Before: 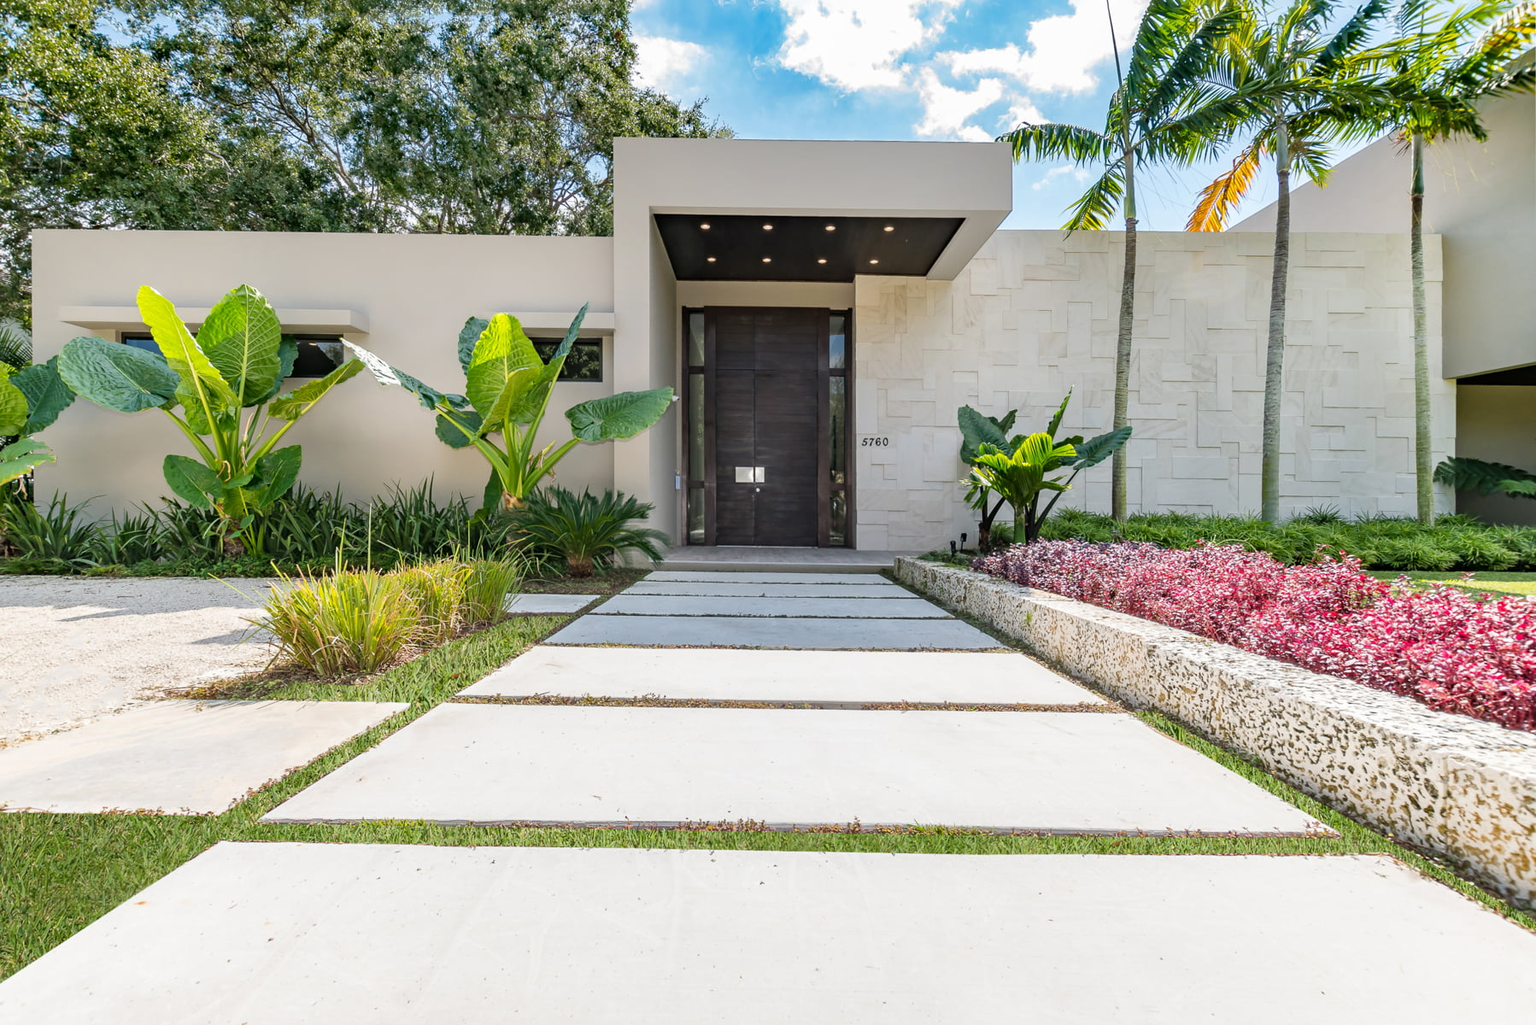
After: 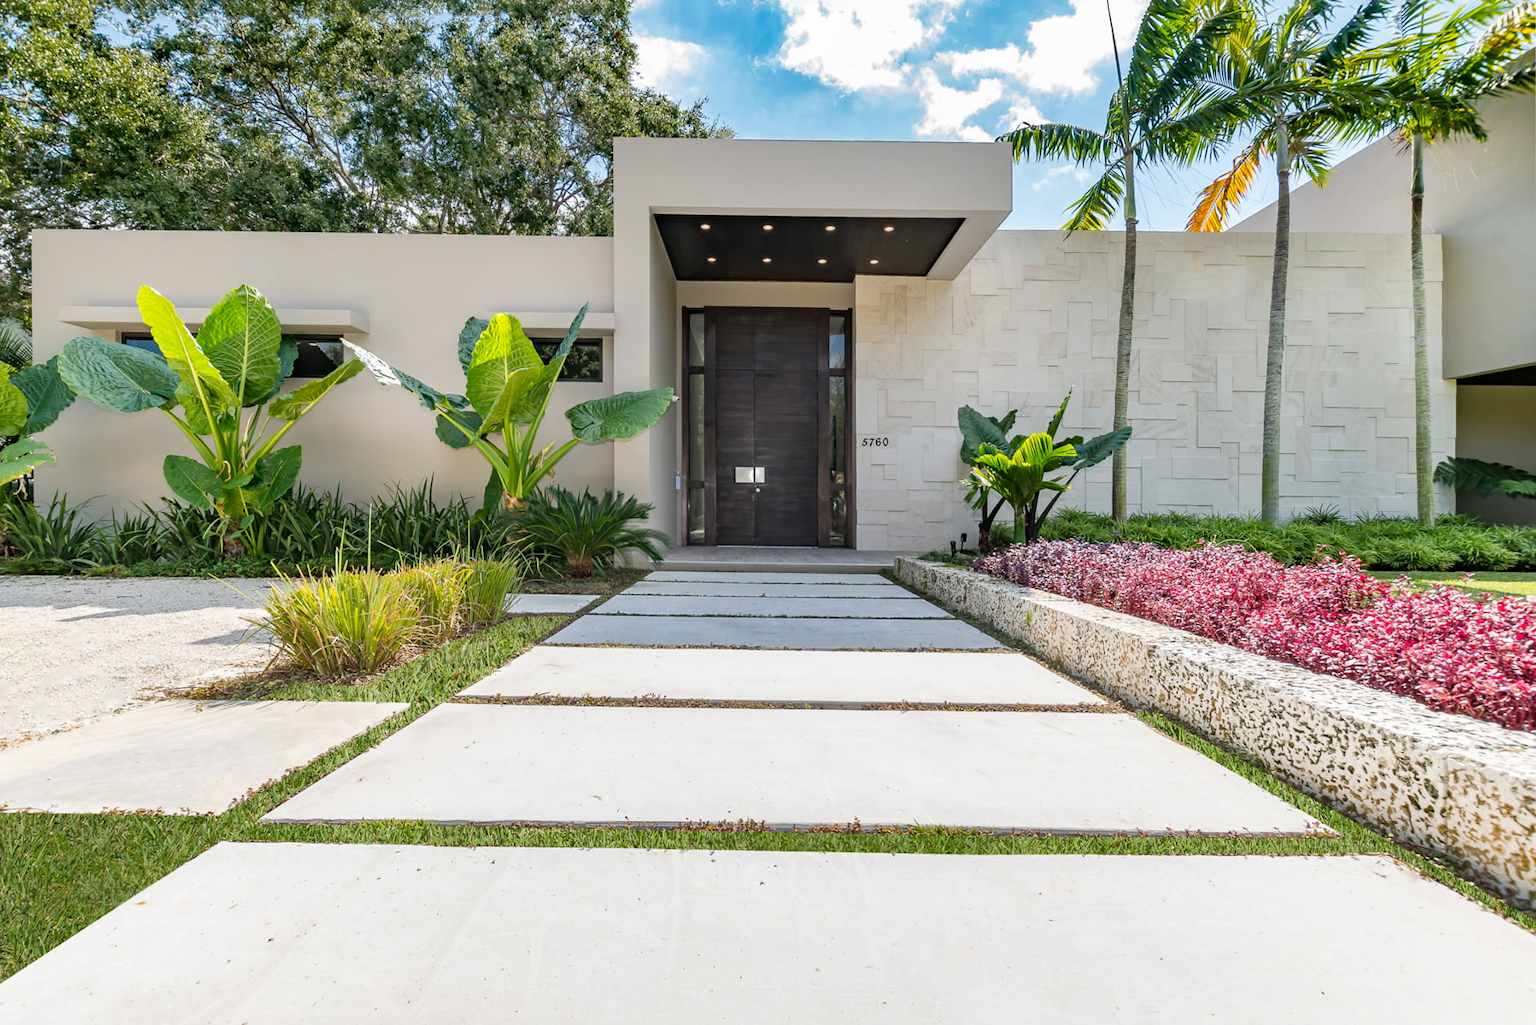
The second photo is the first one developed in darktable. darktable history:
shadows and highlights: shadows 37.48, highlights -26.87, soften with gaussian
